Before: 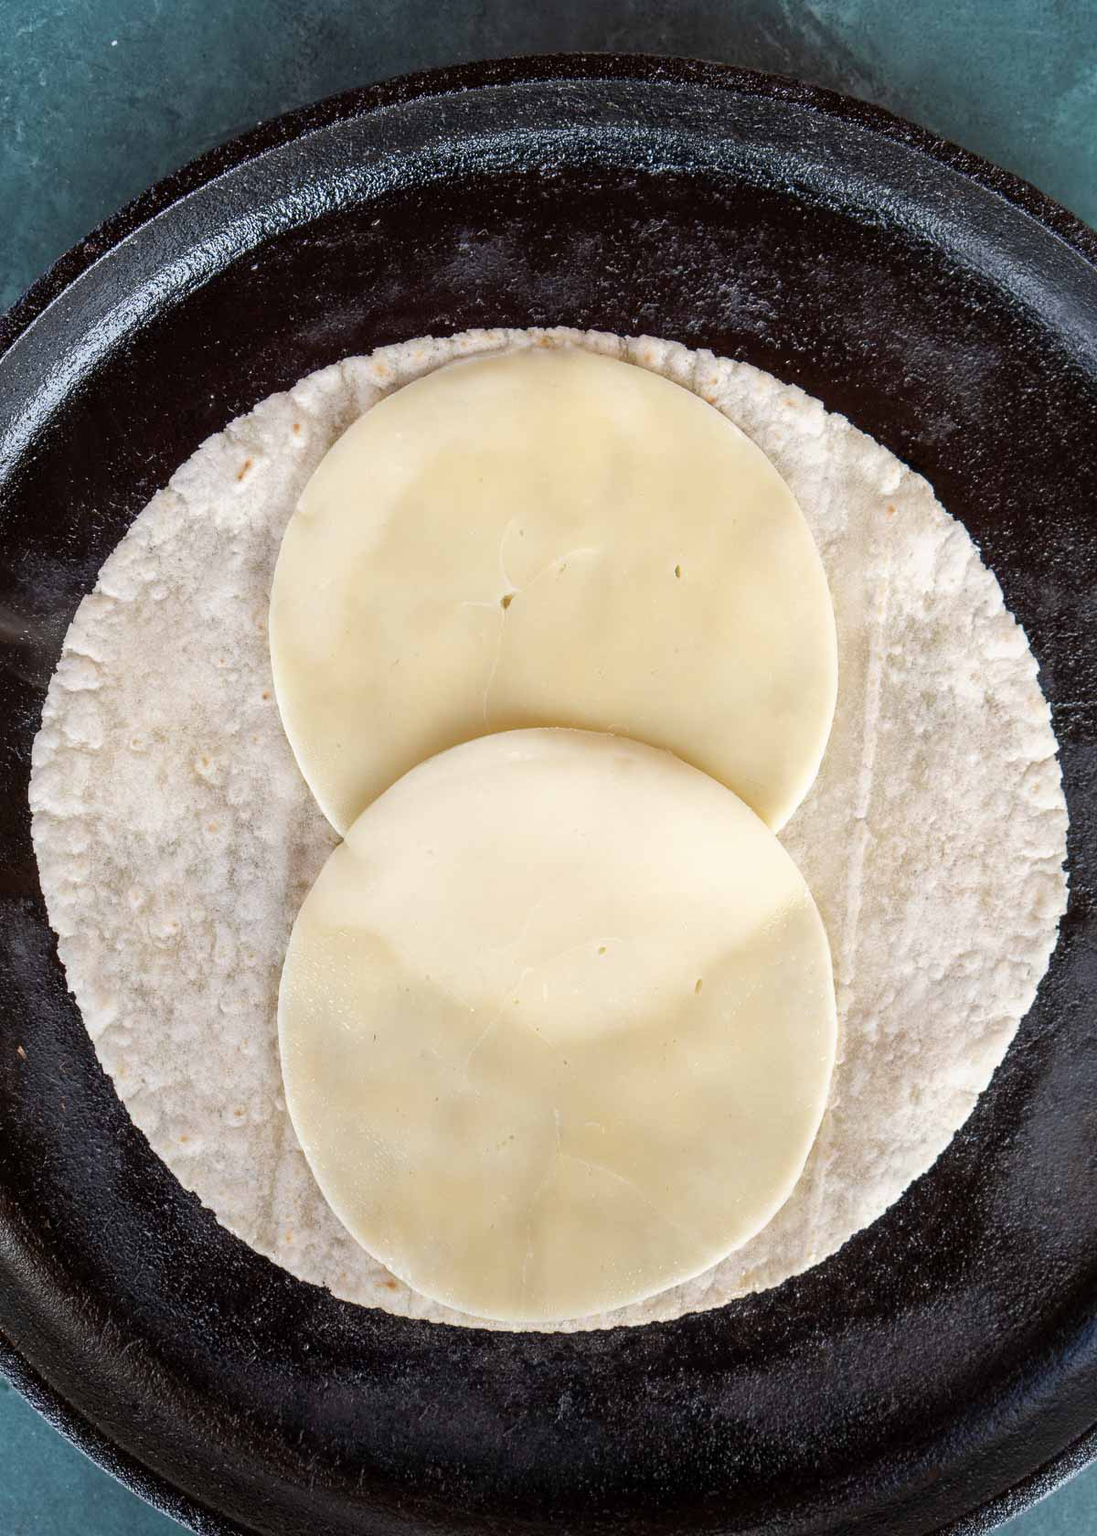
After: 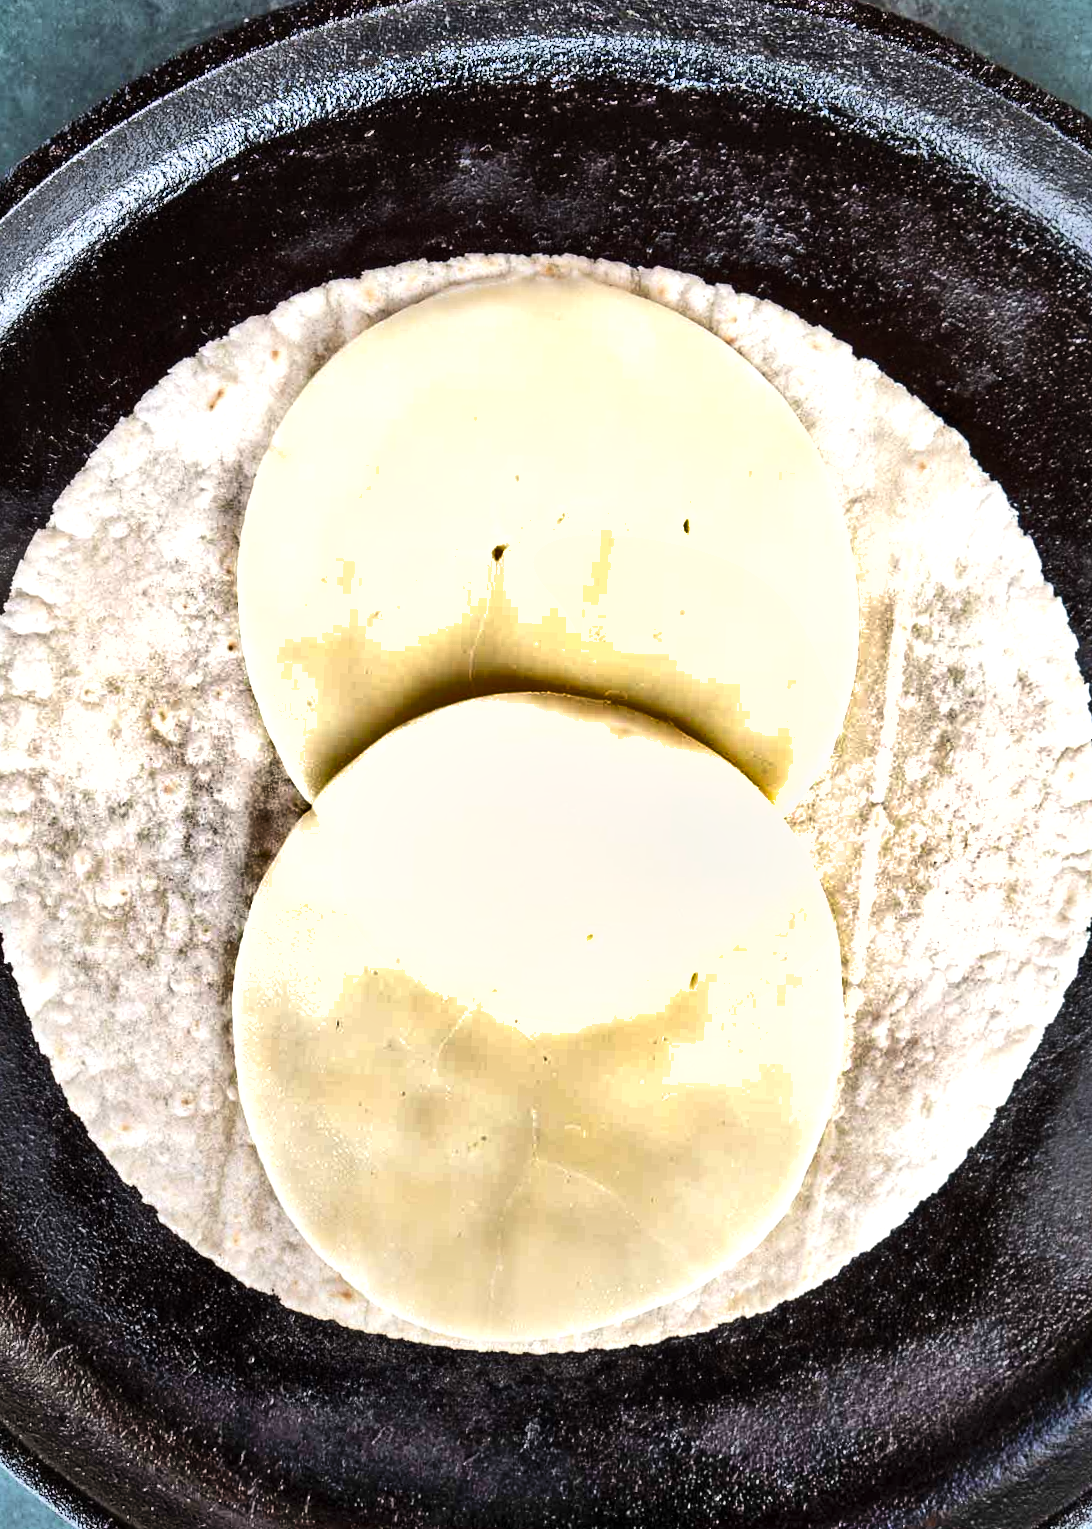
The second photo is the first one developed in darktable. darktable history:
tone equalizer: -8 EV -0.75 EV, -7 EV -0.7 EV, -6 EV -0.6 EV, -5 EV -0.4 EV, -3 EV 0.4 EV, -2 EV 0.6 EV, -1 EV 0.7 EV, +0 EV 0.75 EV, edges refinement/feathering 500, mask exposure compensation -1.57 EV, preserve details no
shadows and highlights: shadows 75, highlights -60.85, soften with gaussian
crop and rotate: angle -1.96°, left 3.097%, top 4.154%, right 1.586%, bottom 0.529%
